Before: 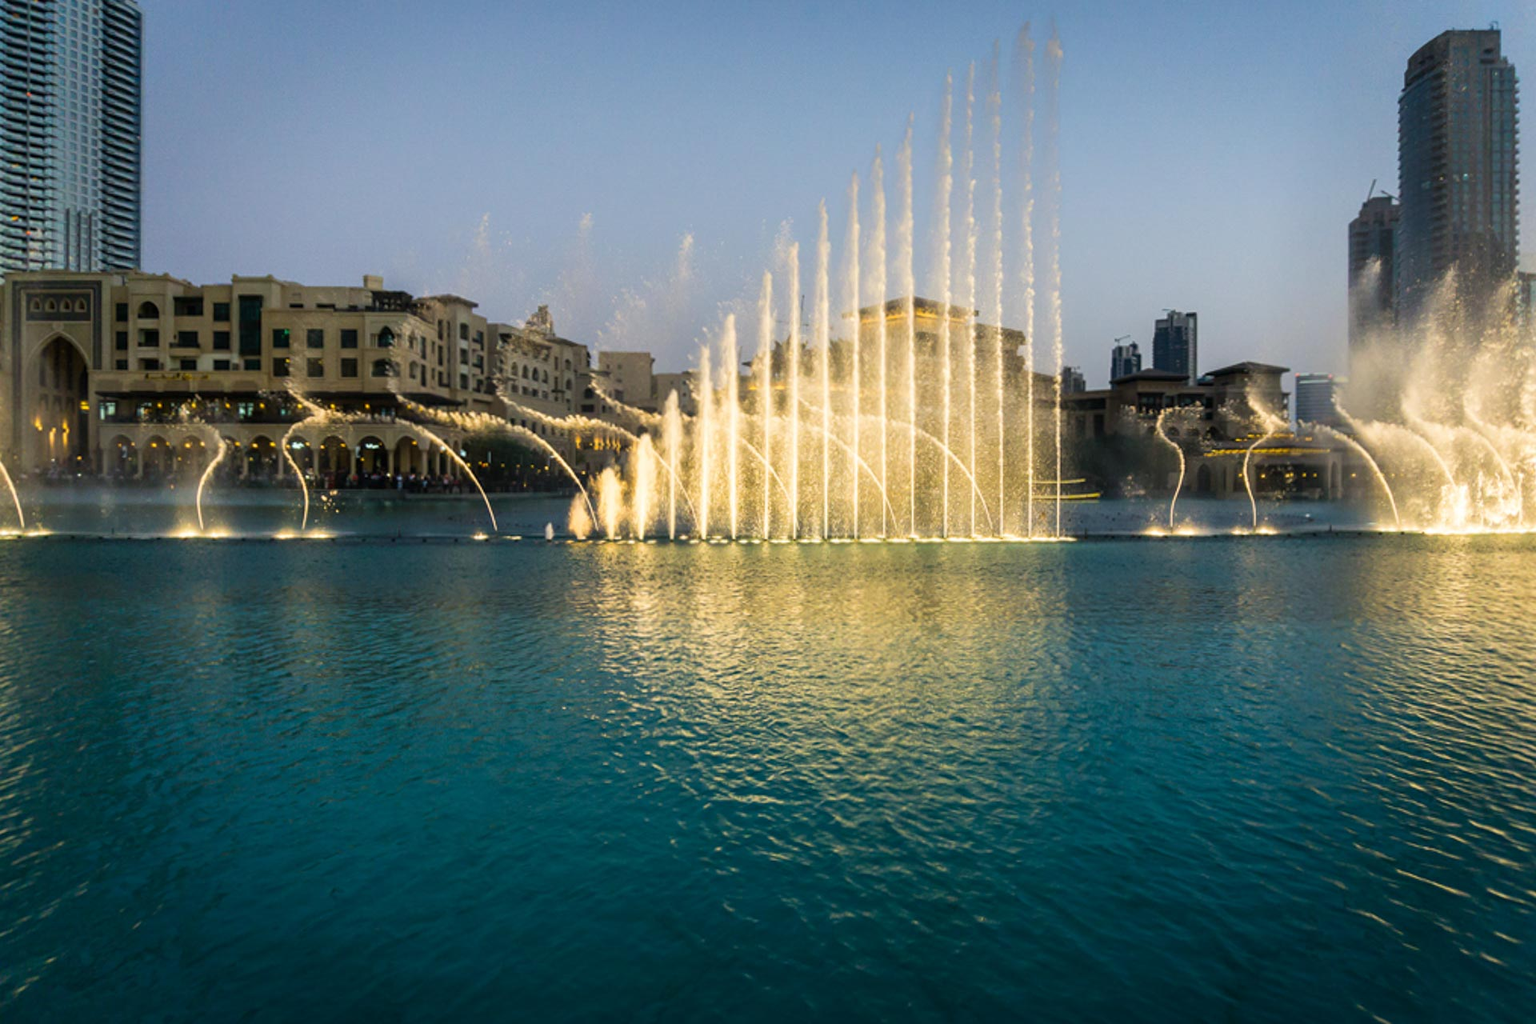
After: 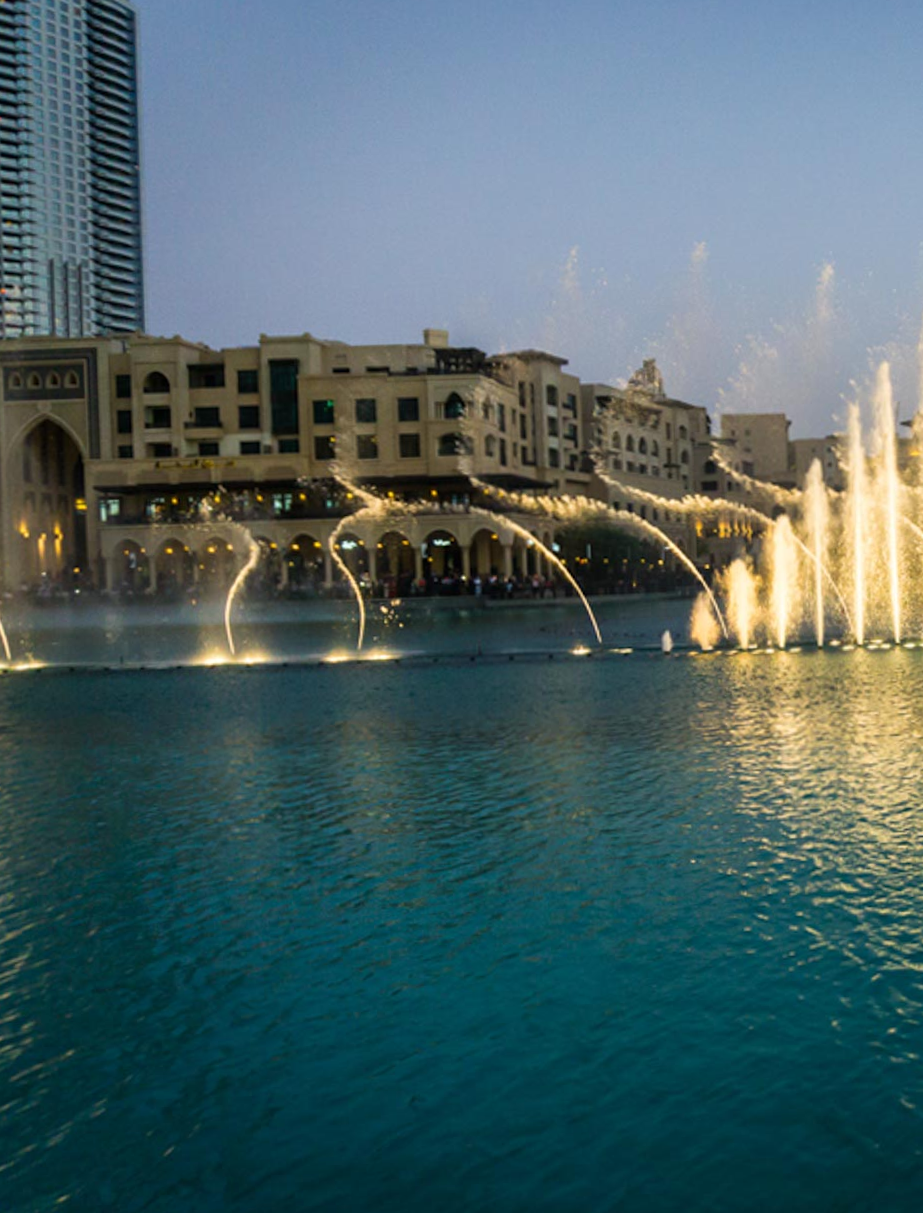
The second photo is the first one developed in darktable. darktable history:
crop and rotate: left 0%, top 0%, right 50.845%
rotate and perspective: rotation -2°, crop left 0.022, crop right 0.978, crop top 0.049, crop bottom 0.951
